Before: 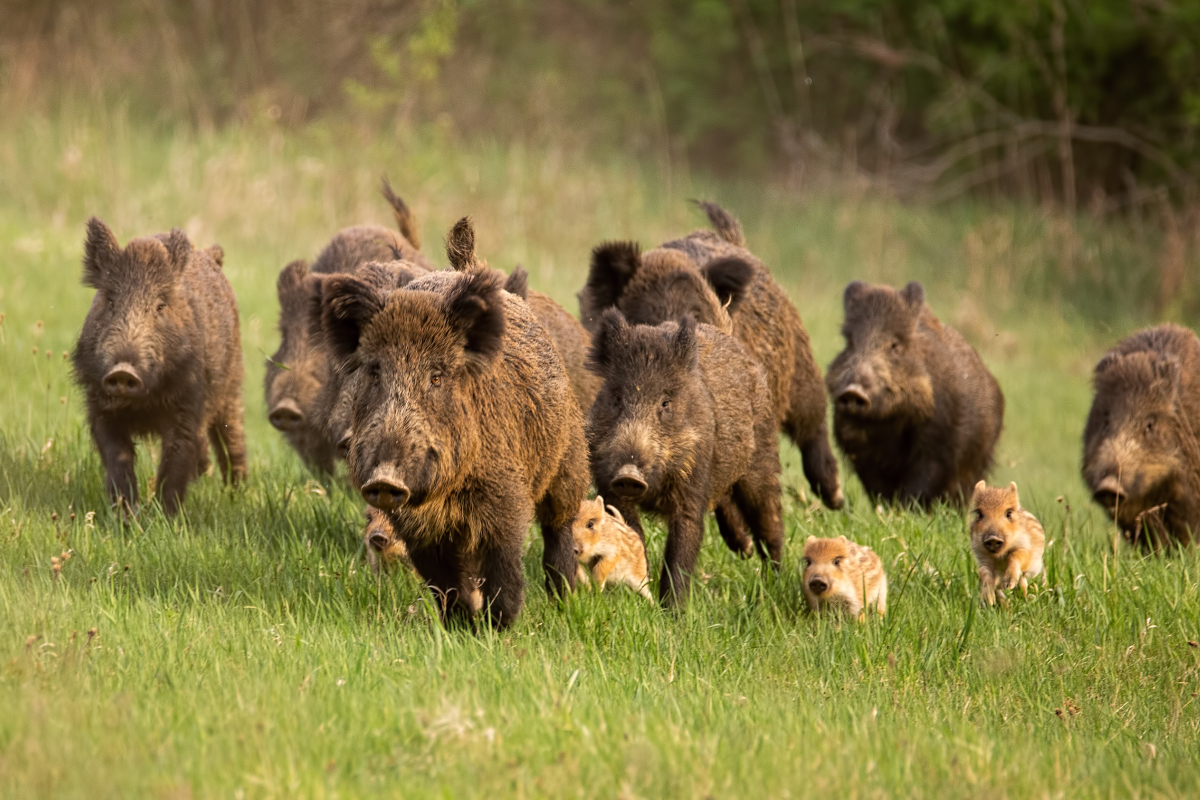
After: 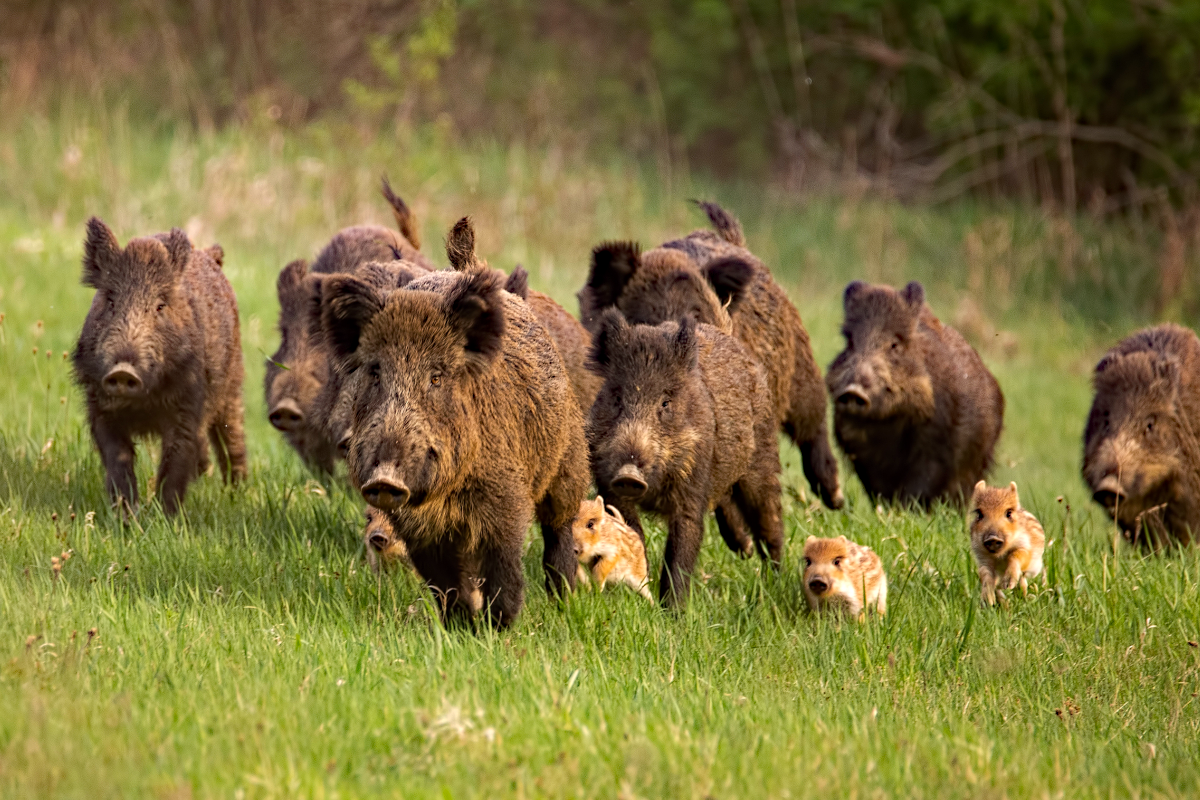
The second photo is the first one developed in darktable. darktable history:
haze removal: strength 0.428, compatibility mode true, adaptive false
